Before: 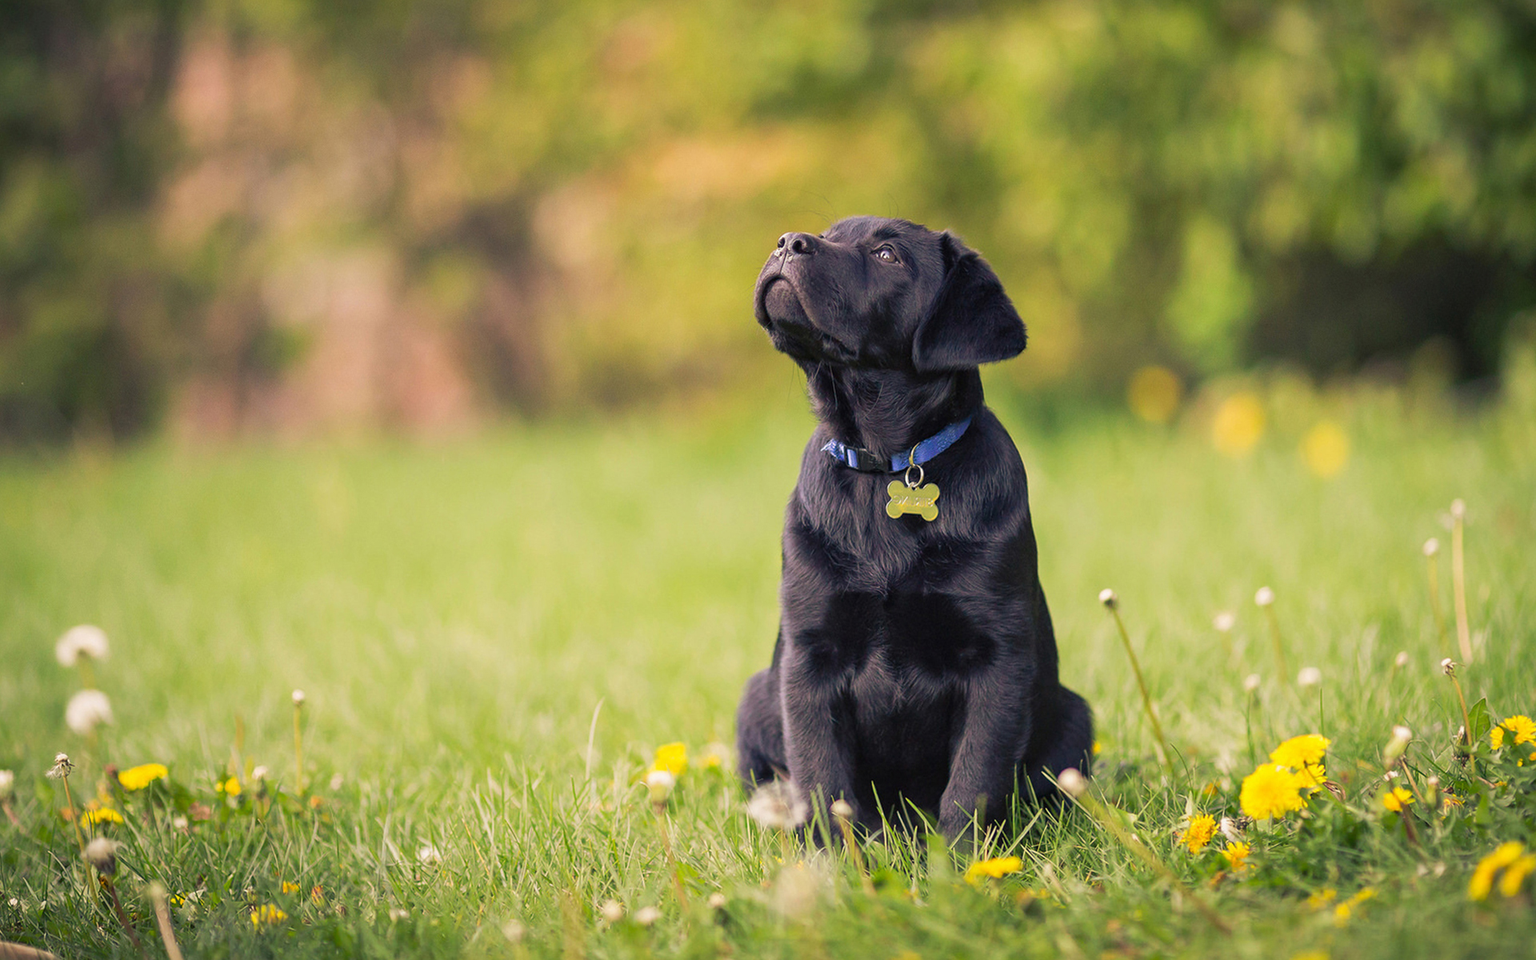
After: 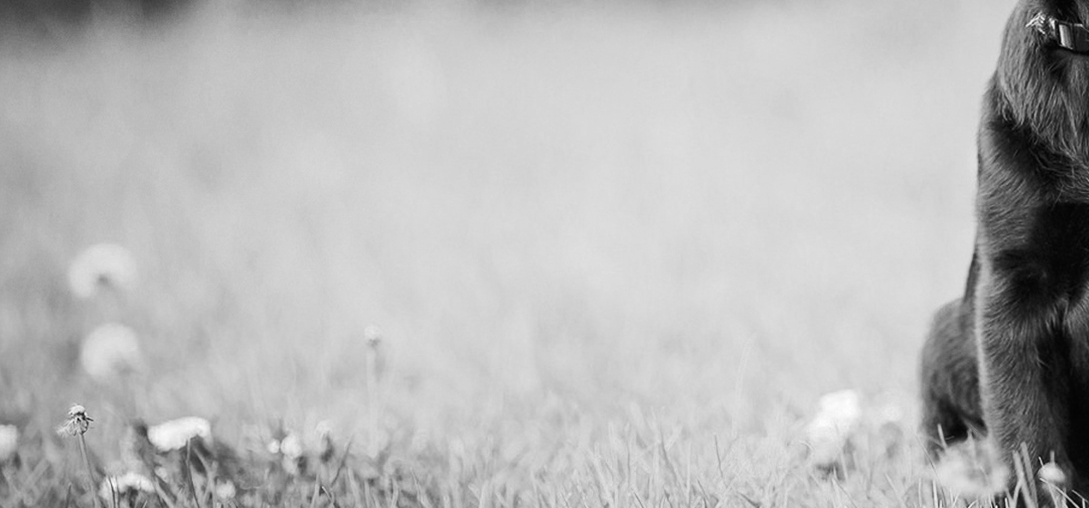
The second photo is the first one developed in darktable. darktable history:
shadows and highlights: radius 334.18, shadows 65.1, highlights 5.84, compress 87.47%, soften with gaussian
color balance rgb: perceptual saturation grading › global saturation 0.807%, perceptual saturation grading › highlights -17.383%, perceptual saturation grading › mid-tones 33.323%, perceptual saturation grading › shadows 50.321%, global vibrance 9.425%
crop: top 44.807%, right 43.27%, bottom 12.79%
color zones: curves: ch0 [(0.002, 0.593) (0.143, 0.417) (0.285, 0.541) (0.455, 0.289) (0.608, 0.327) (0.727, 0.283) (0.869, 0.571) (1, 0.603)]; ch1 [(0, 0) (0.143, 0) (0.286, 0) (0.429, 0) (0.571, 0) (0.714, 0) (0.857, 0)]
tone curve: curves: ch0 [(0, 0) (0.068, 0.031) (0.175, 0.132) (0.337, 0.304) (0.498, 0.511) (0.748, 0.762) (0.993, 0.954)]; ch1 [(0, 0) (0.294, 0.184) (0.359, 0.34) (0.362, 0.35) (0.43, 0.41) (0.469, 0.453) (0.495, 0.489) (0.54, 0.563) (0.612, 0.641) (1, 1)]; ch2 [(0, 0) (0.431, 0.419) (0.495, 0.502) (0.524, 0.534) (0.557, 0.56) (0.634, 0.654) (0.728, 0.722) (1, 1)], preserve colors none
